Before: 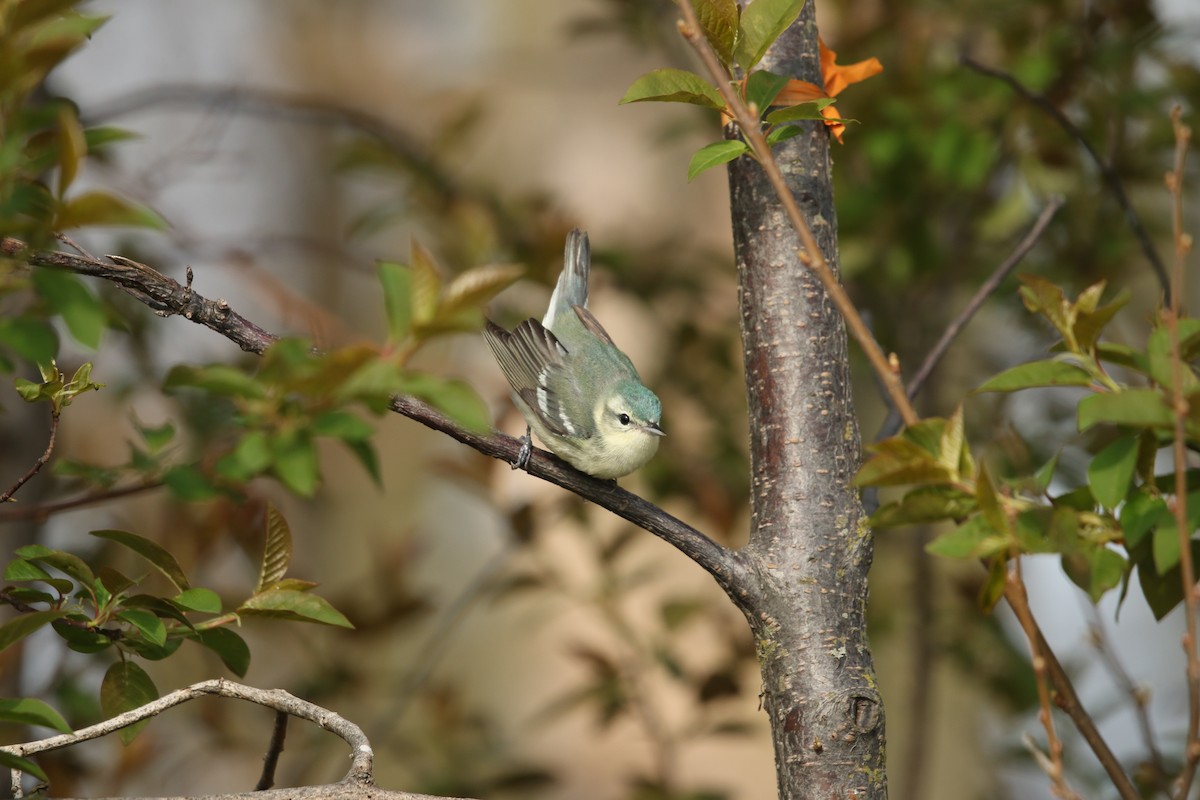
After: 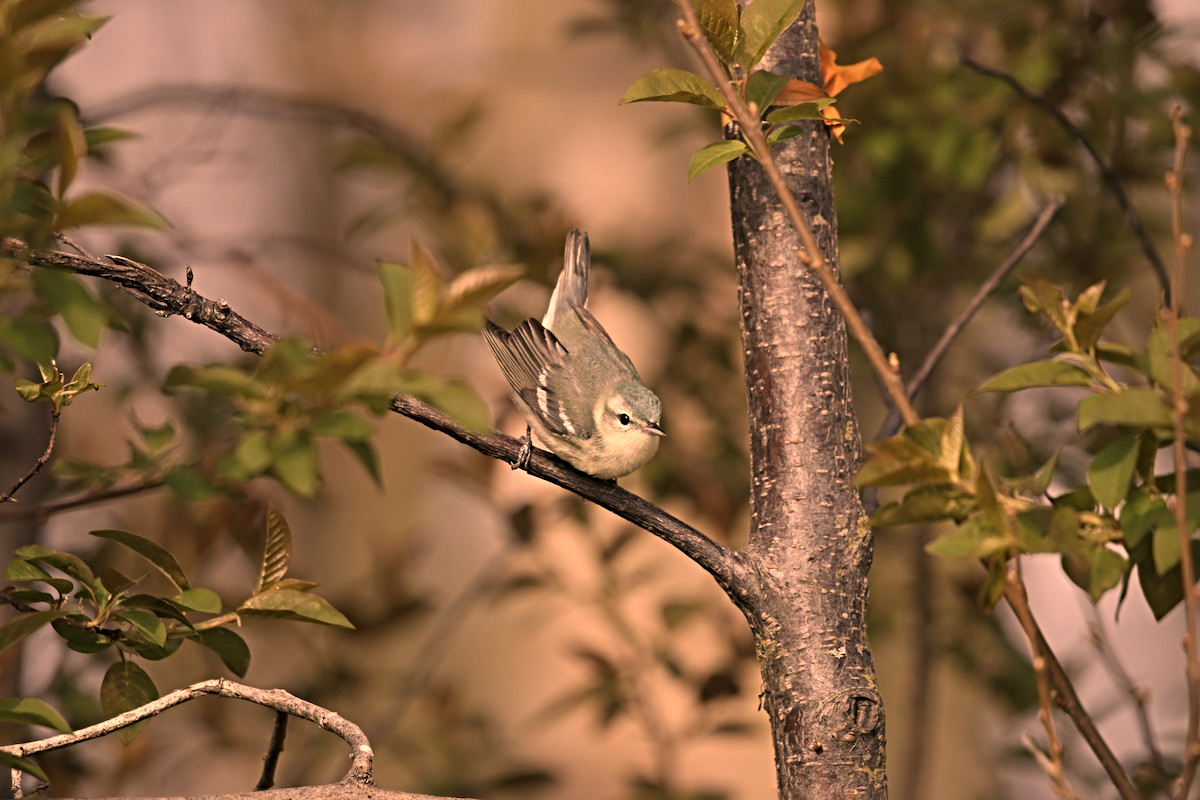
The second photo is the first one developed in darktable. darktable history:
color correction: highlights a* 39.82, highlights b* 39.56, saturation 0.692
sharpen: radius 4.836
